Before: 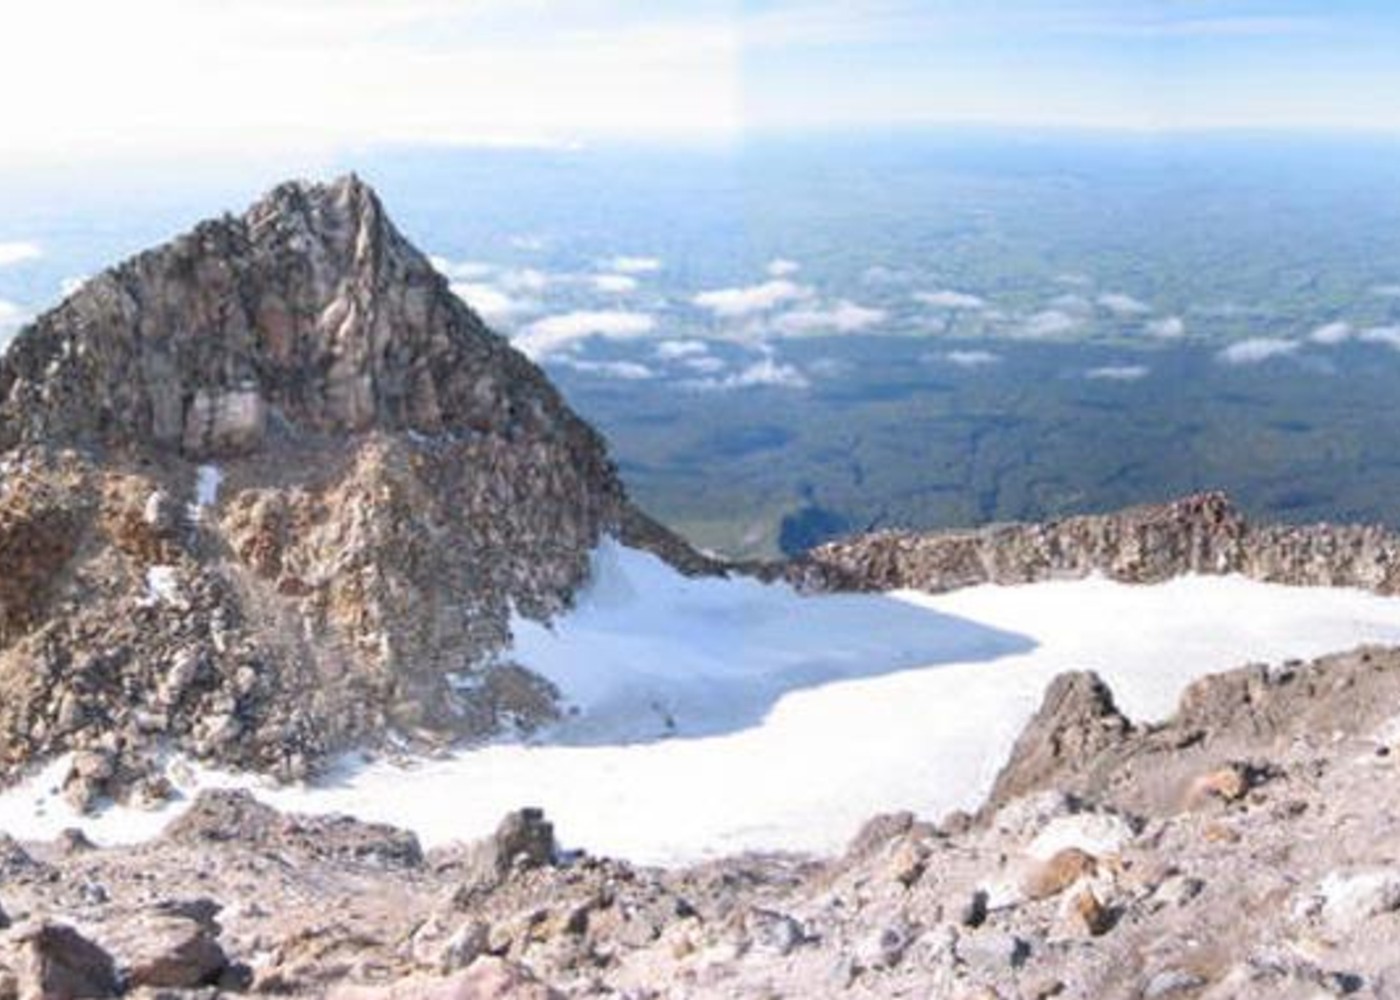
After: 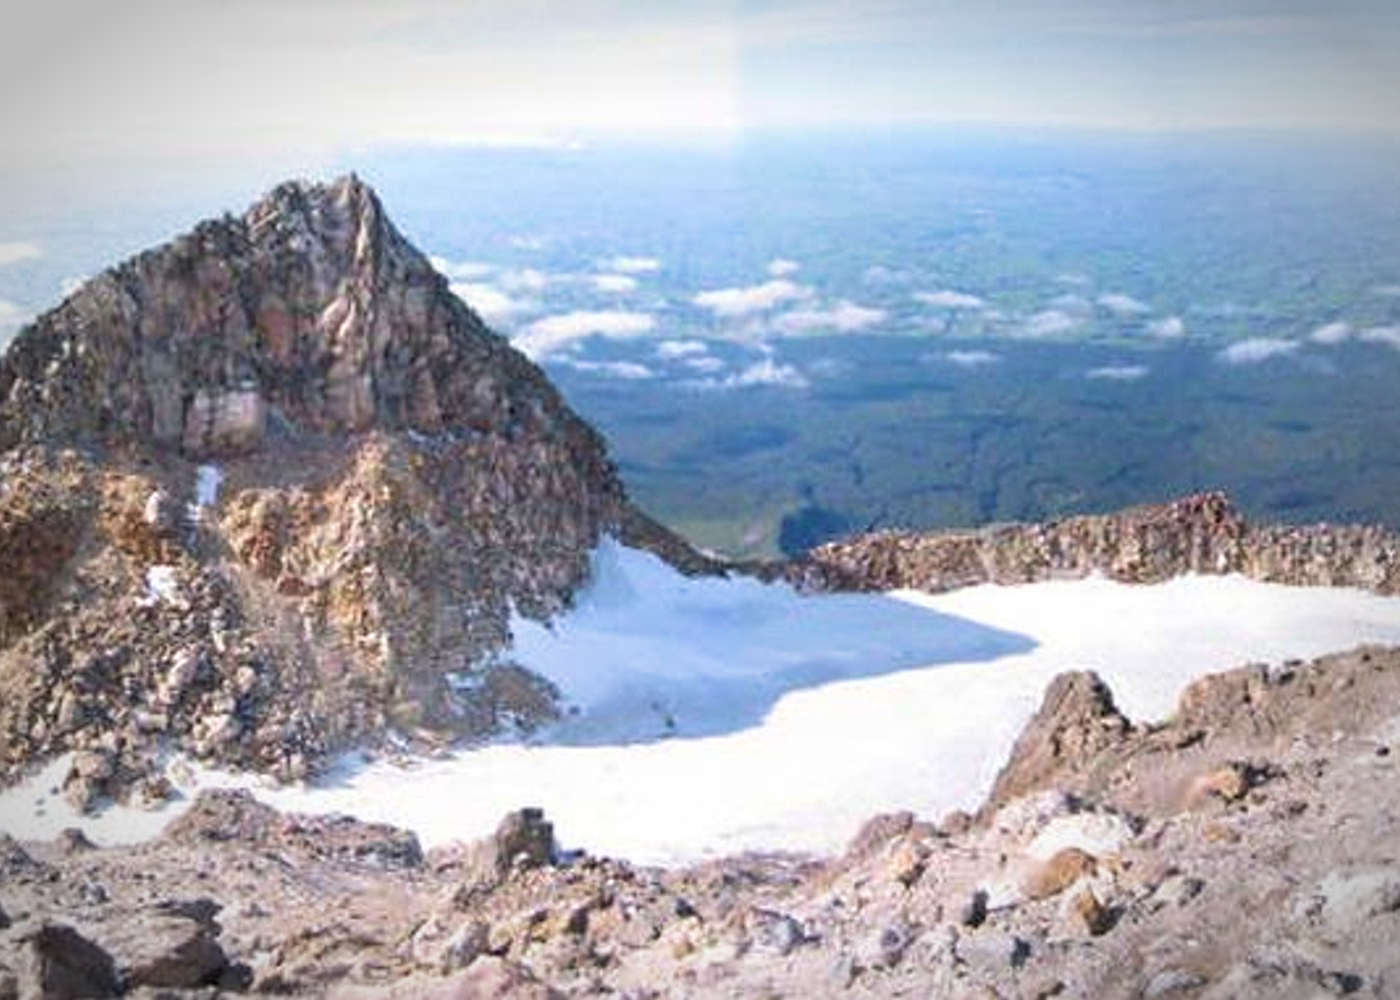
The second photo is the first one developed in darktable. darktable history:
tone equalizer: on, module defaults
velvia: strength 36.57%
sharpen: on, module defaults
vignetting: automatic ratio true
